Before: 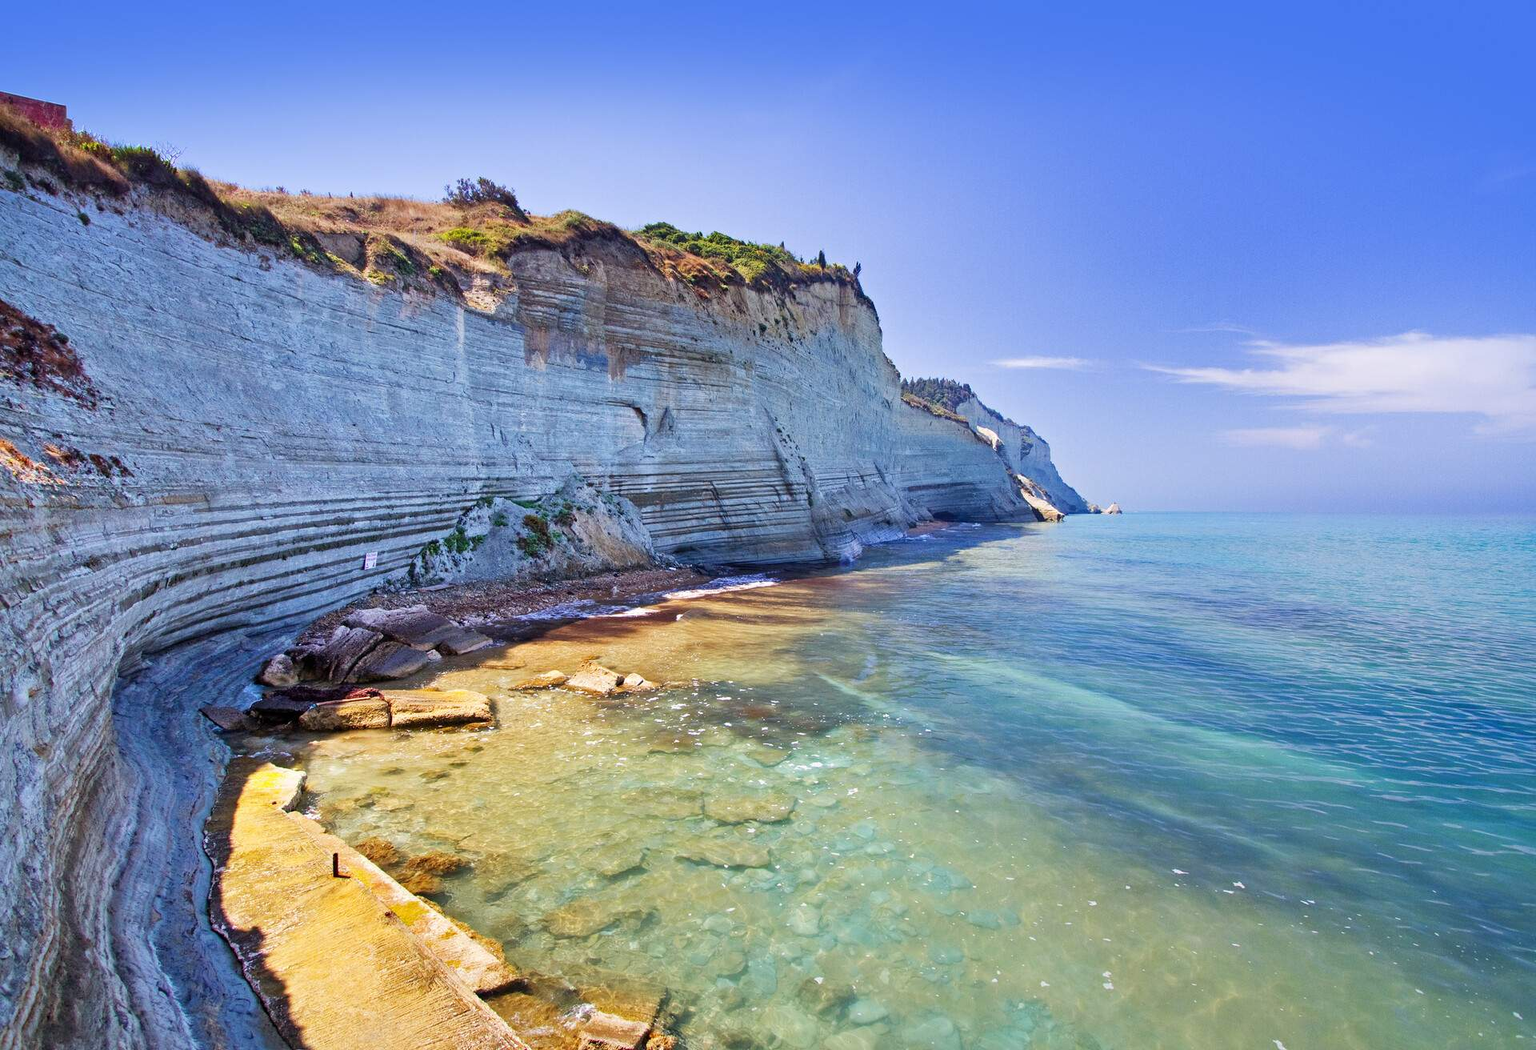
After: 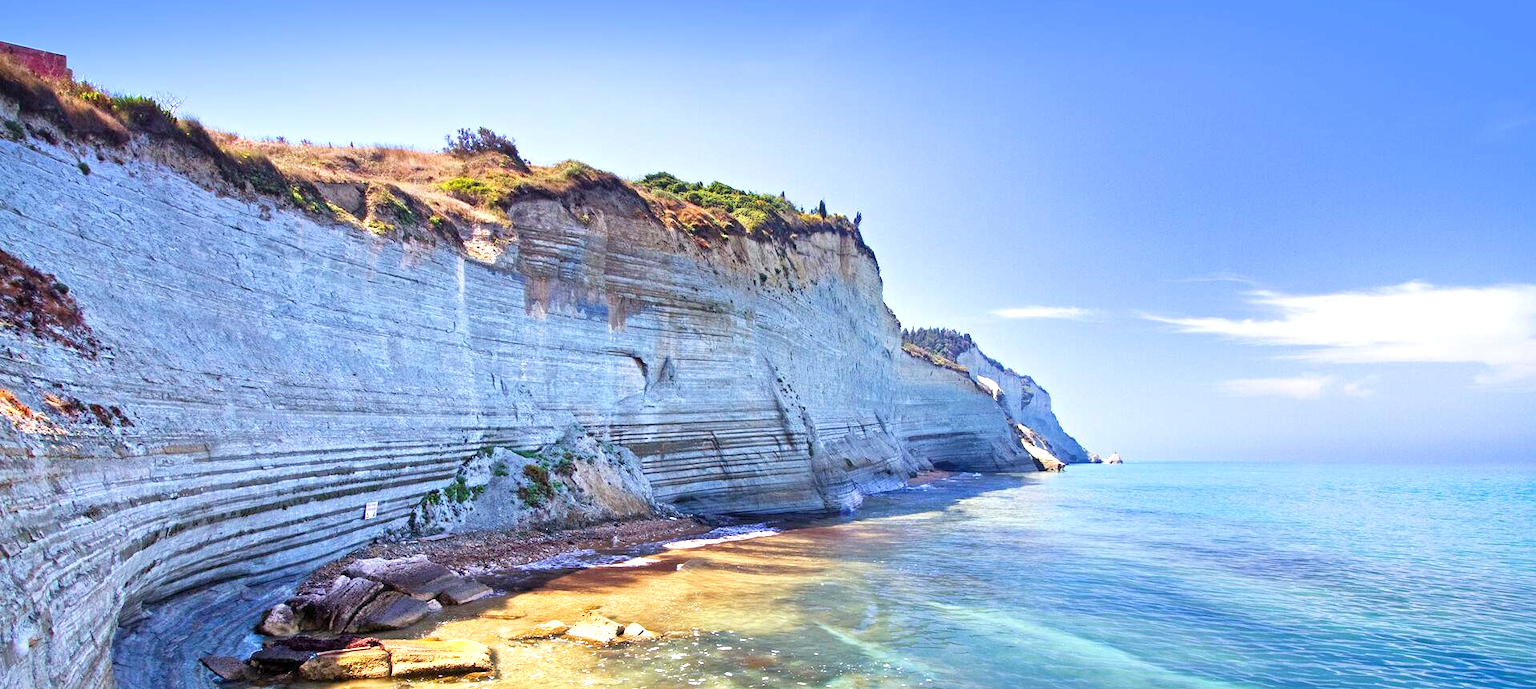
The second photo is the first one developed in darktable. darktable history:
exposure: exposure 0.661 EV, compensate highlight preservation false
crop and rotate: top 4.848%, bottom 29.503%
